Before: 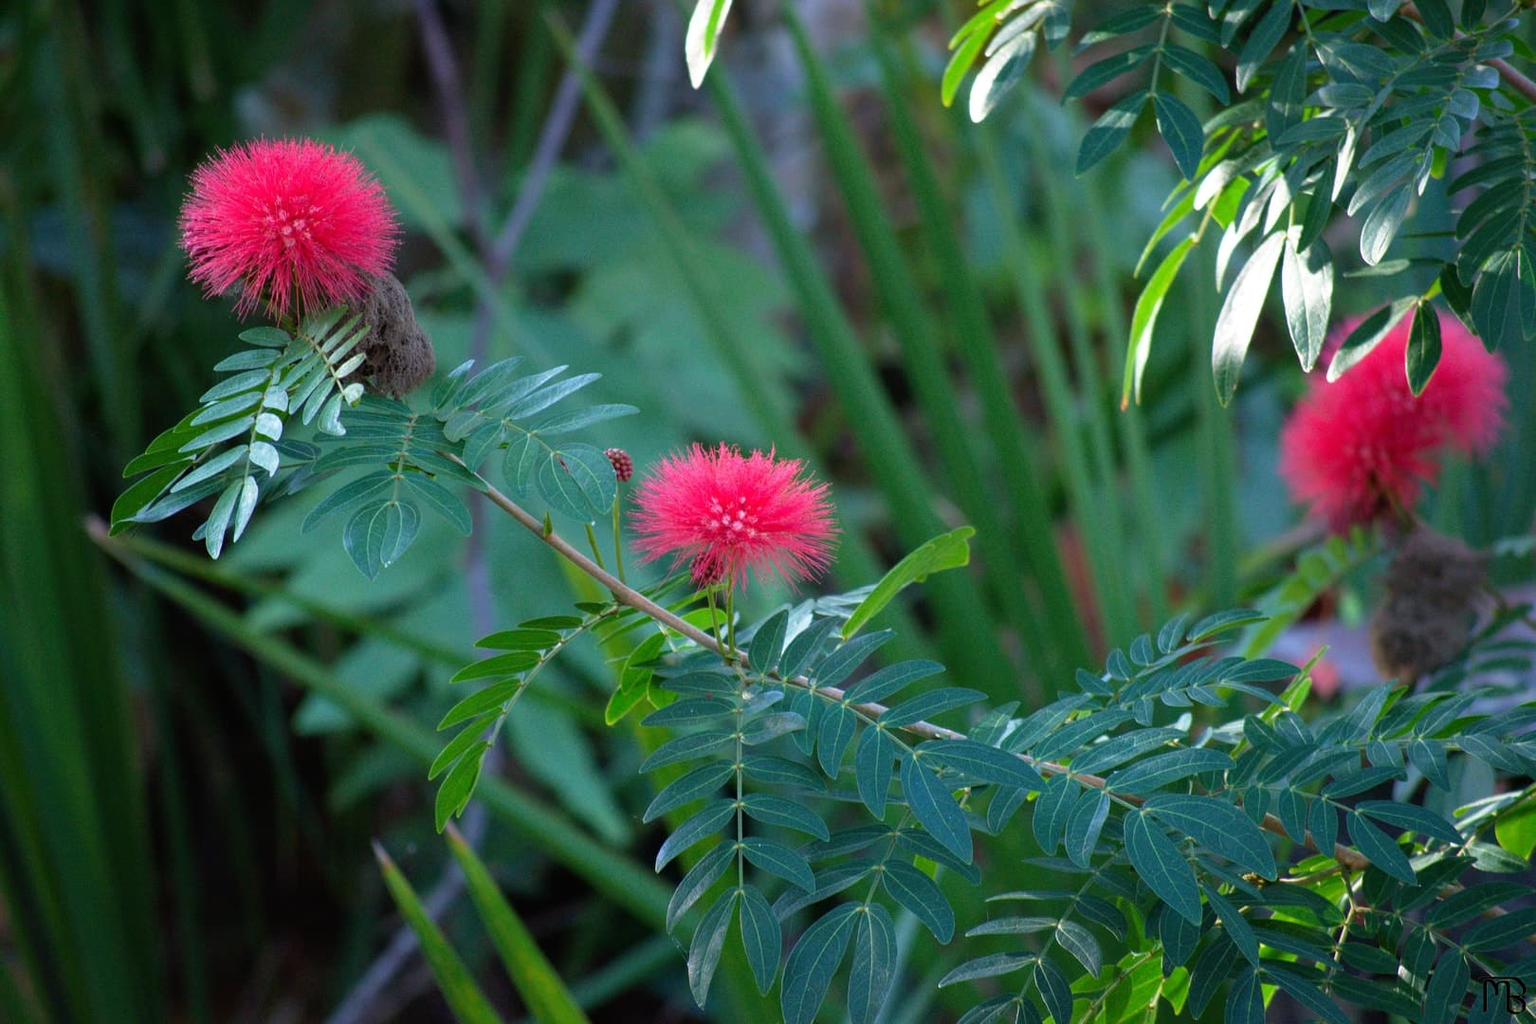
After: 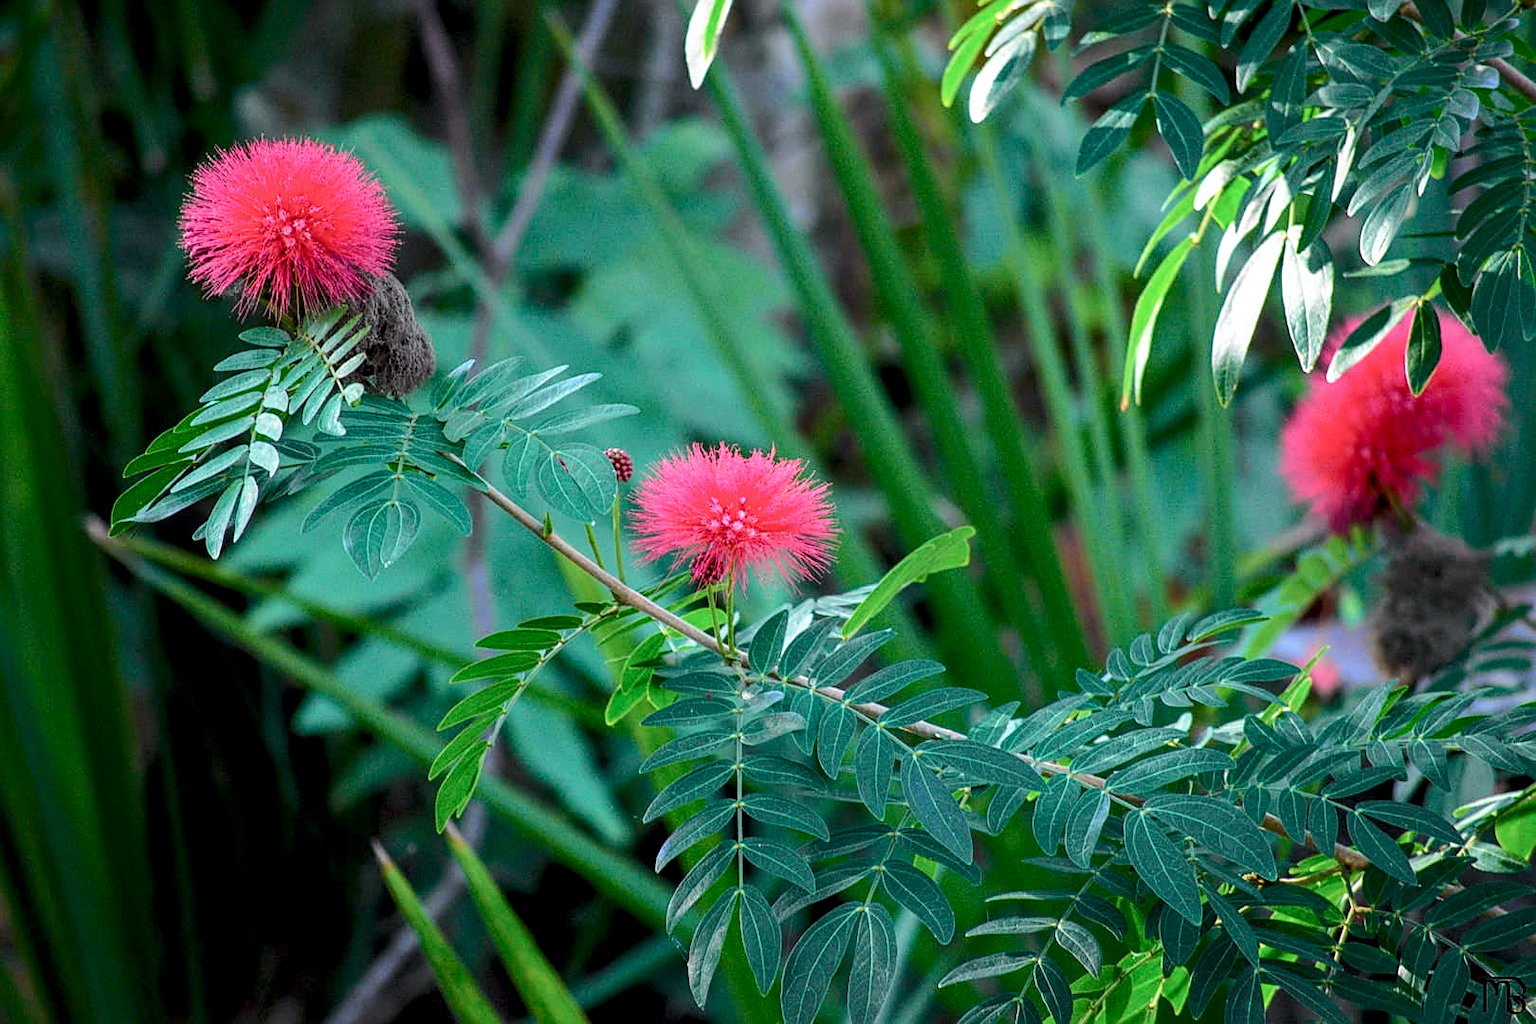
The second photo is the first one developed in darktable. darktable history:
sharpen: on, module defaults
tone curve: curves: ch0 [(0, 0) (0.037, 0.011) (0.131, 0.108) (0.279, 0.279) (0.476, 0.554) (0.617, 0.693) (0.704, 0.77) (0.813, 0.852) (0.916, 0.924) (1, 0.993)]; ch1 [(0, 0) (0.318, 0.278) (0.444, 0.427) (0.493, 0.492) (0.508, 0.502) (0.534, 0.529) (0.562, 0.563) (0.626, 0.662) (0.746, 0.764) (1, 1)]; ch2 [(0, 0) (0.316, 0.292) (0.381, 0.37) (0.423, 0.448) (0.476, 0.492) (0.502, 0.498) (0.522, 0.518) (0.533, 0.532) (0.586, 0.631) (0.634, 0.663) (0.7, 0.7) (0.861, 0.808) (1, 0.951)], color space Lab, independent channels, preserve colors none
local contrast: detail 130%
